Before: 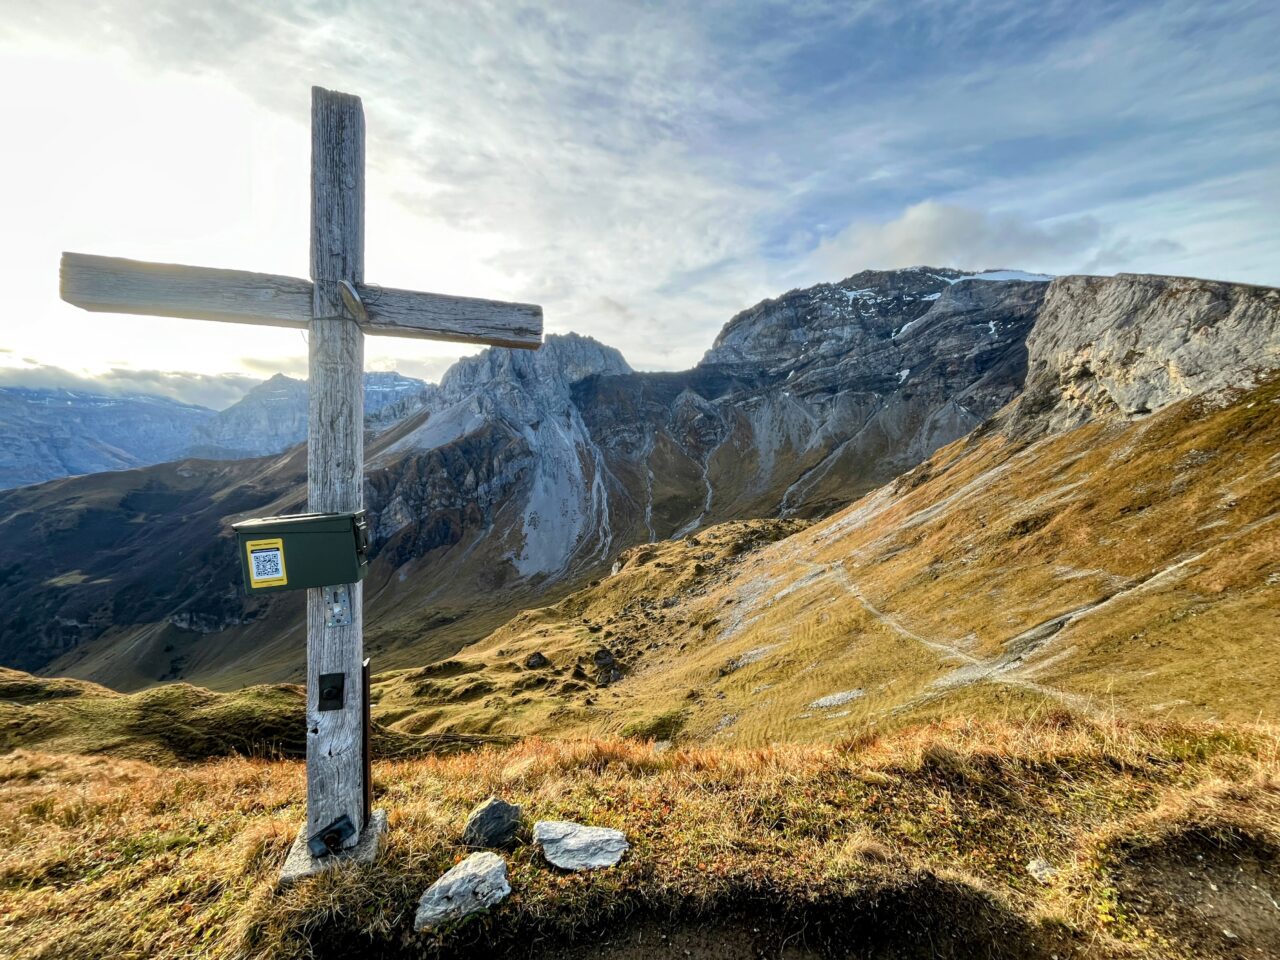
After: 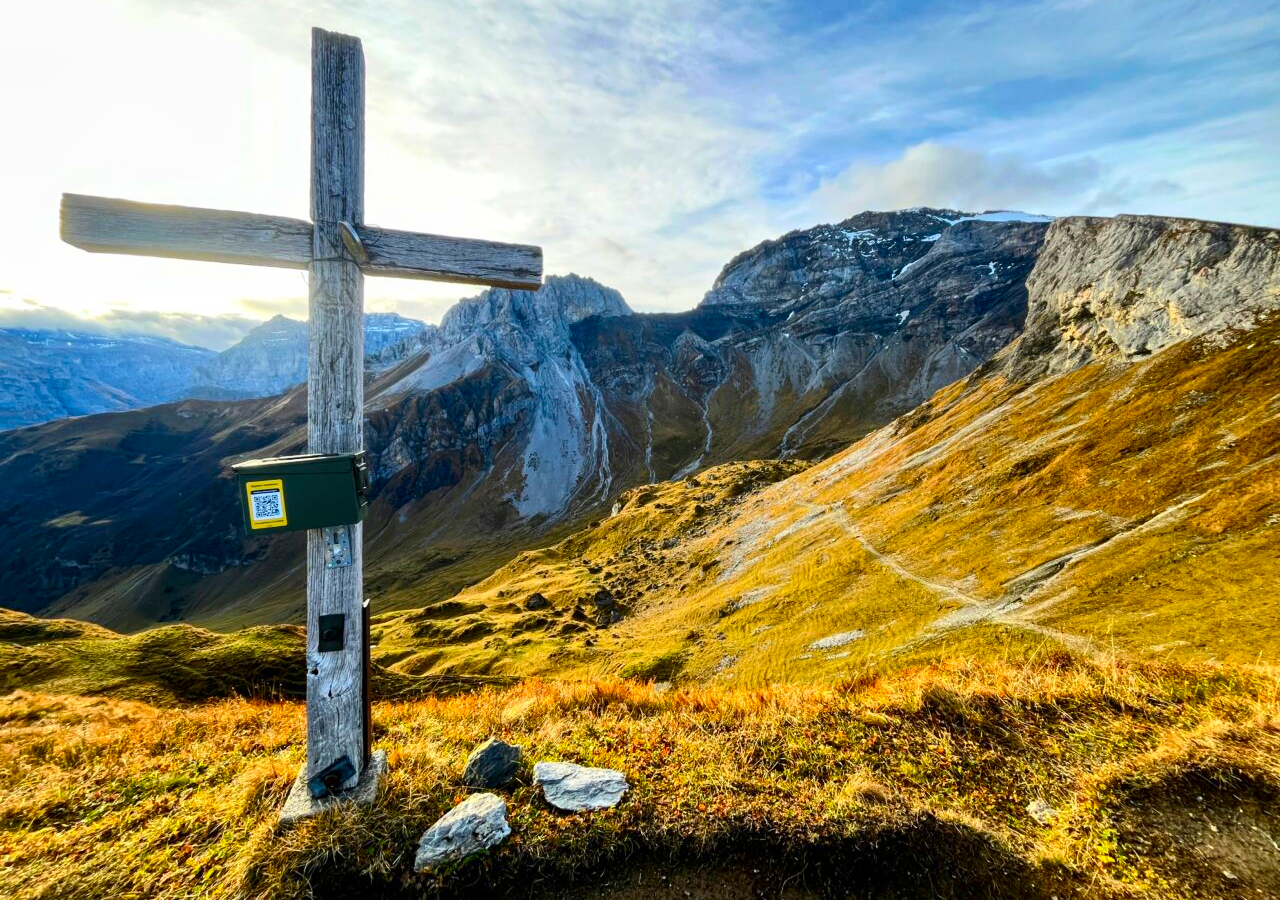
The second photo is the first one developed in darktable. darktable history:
exposure: compensate highlight preservation false
crop and rotate: top 6.25%
color balance: output saturation 120%
contrast brightness saturation: contrast 0.18, saturation 0.3
